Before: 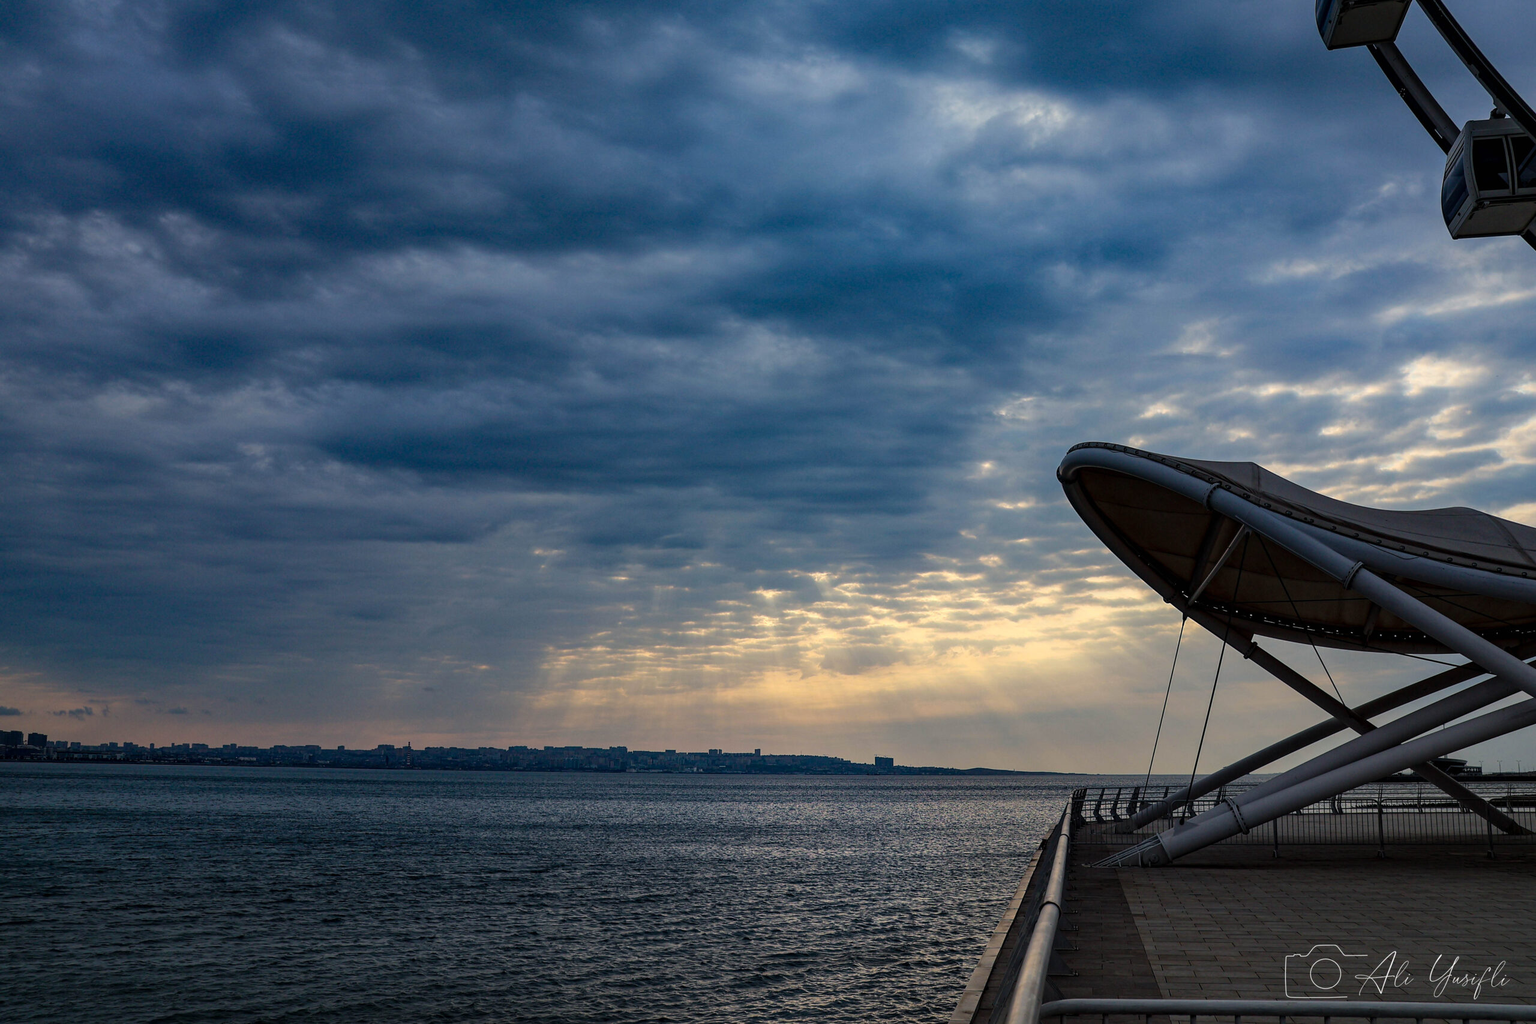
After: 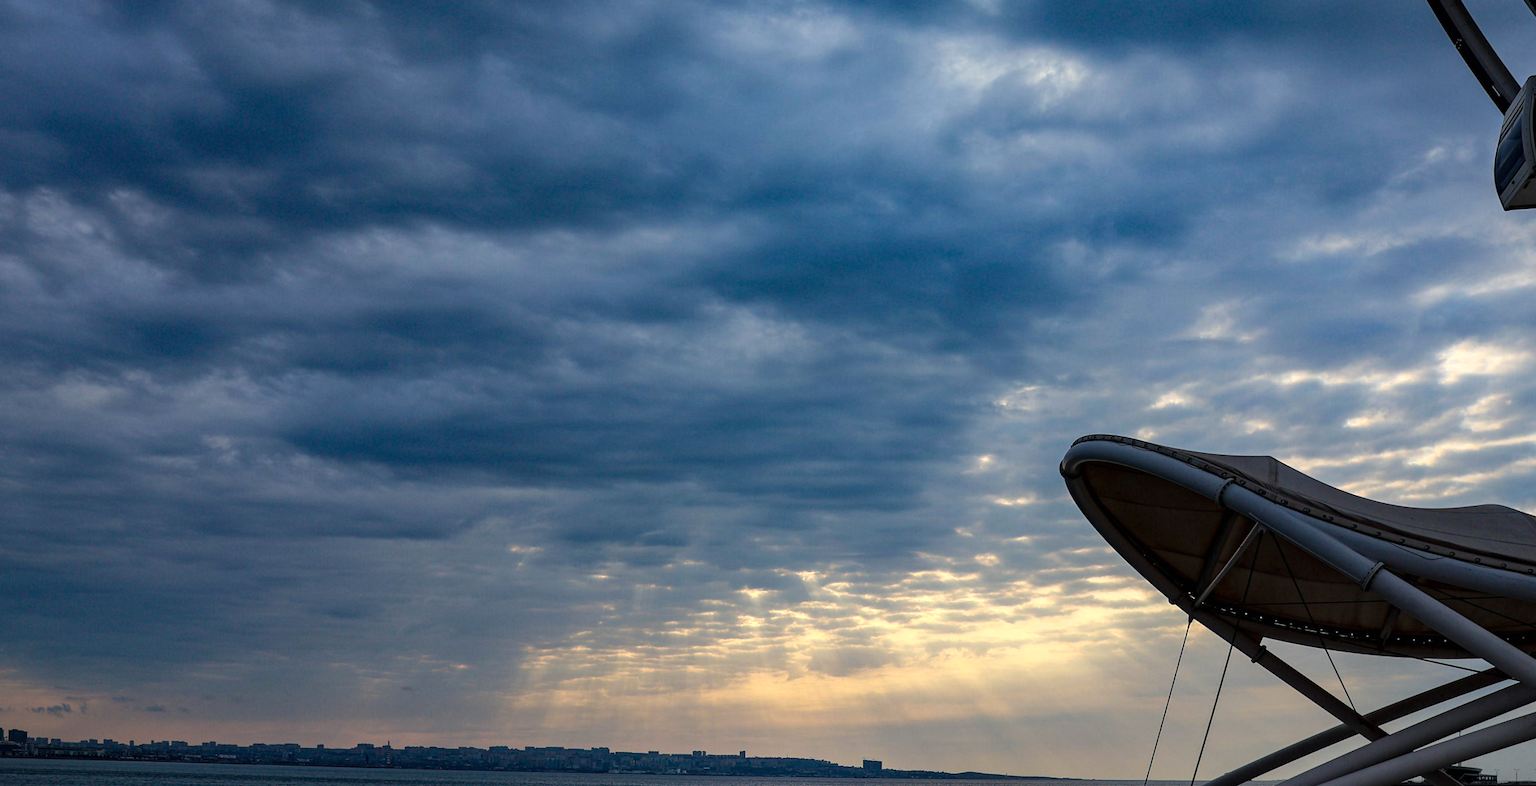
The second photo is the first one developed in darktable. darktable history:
crop: top 3.857%, bottom 21.132%
exposure: exposure 0.236 EV, compensate highlight preservation false
rotate and perspective: rotation 0.074°, lens shift (vertical) 0.096, lens shift (horizontal) -0.041, crop left 0.043, crop right 0.952, crop top 0.024, crop bottom 0.979
